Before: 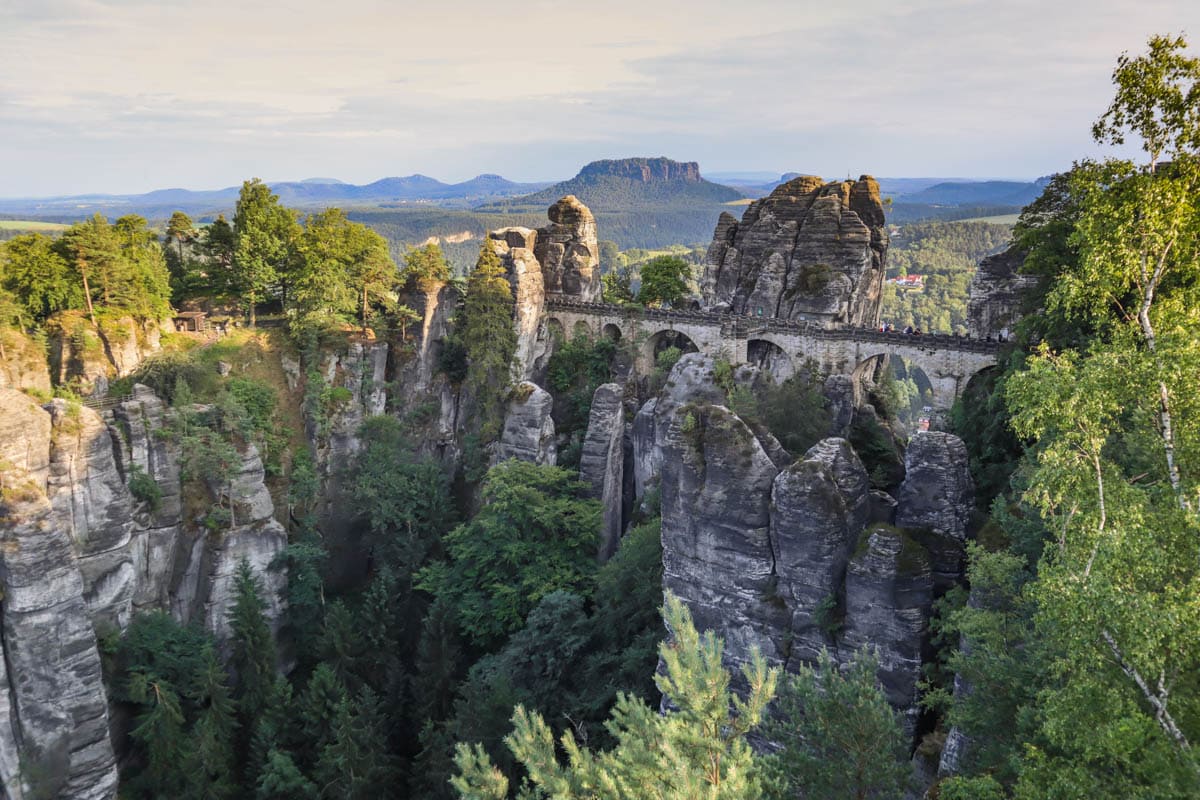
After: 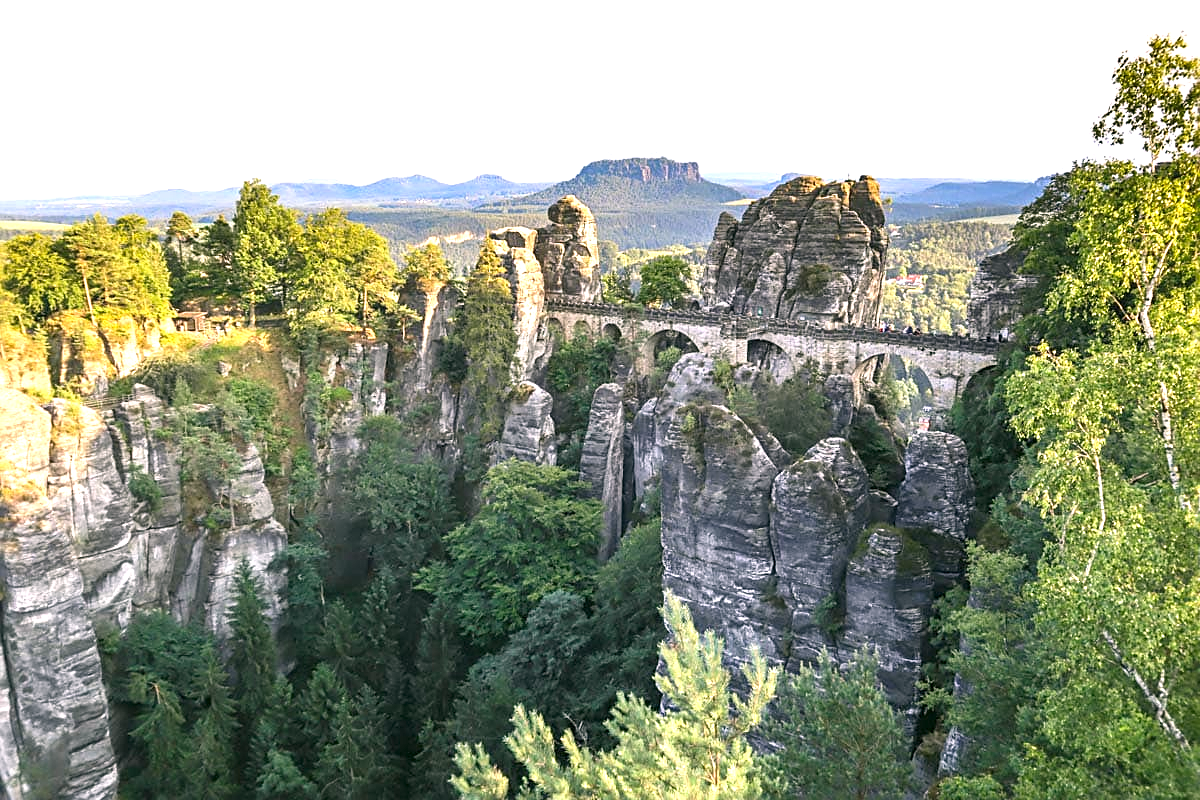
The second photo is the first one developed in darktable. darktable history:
exposure: black level correction 0, exposure 1.001 EV, compensate highlight preservation false
sharpen: on, module defaults
color correction: highlights a* 4.5, highlights b* 4.98, shadows a* -7.96, shadows b* 4.85
